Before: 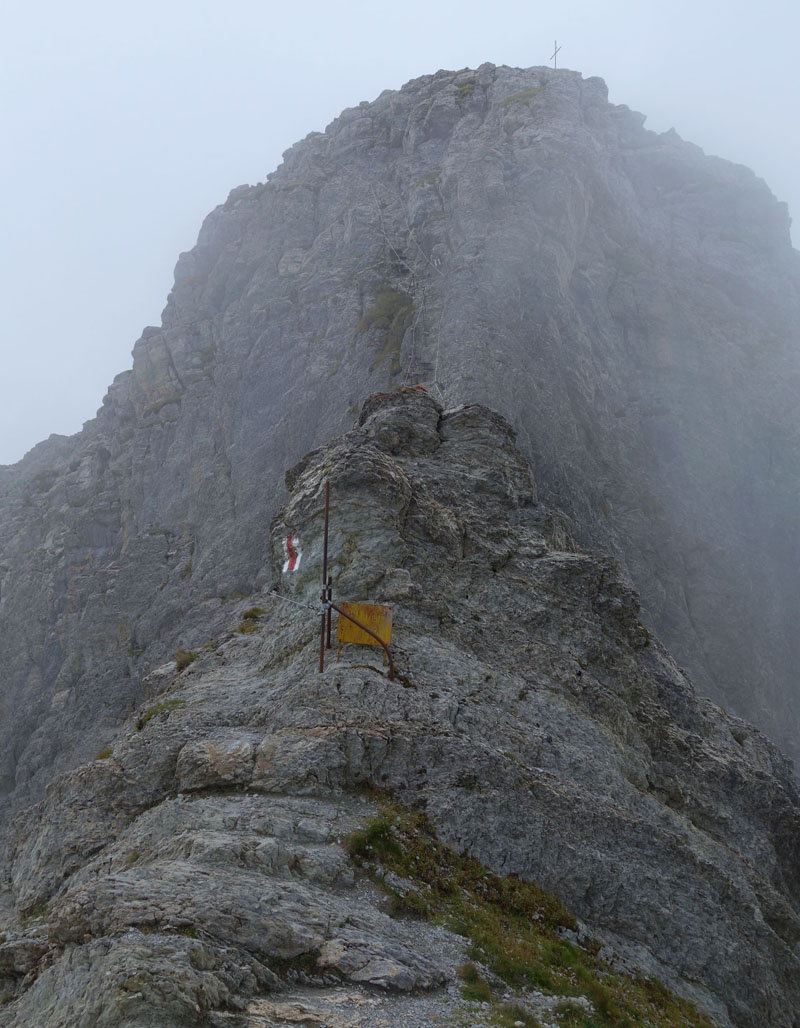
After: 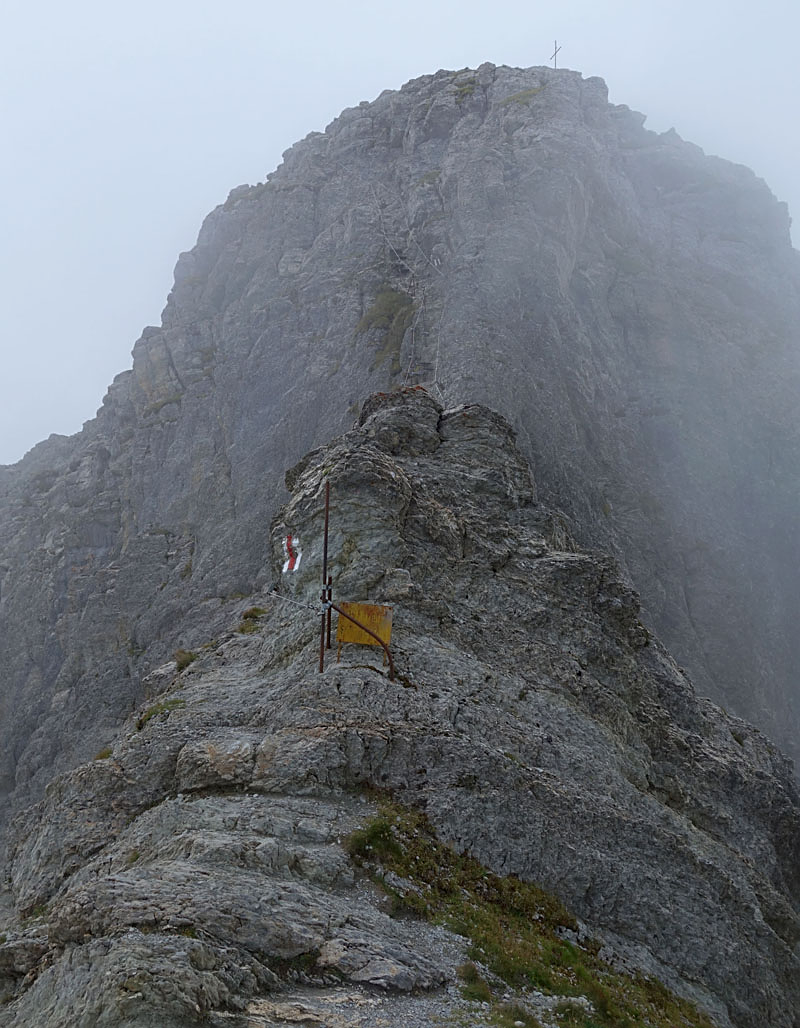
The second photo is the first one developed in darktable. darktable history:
sharpen: on, module defaults
exposure: exposure -0.021 EV, compensate highlight preservation false
